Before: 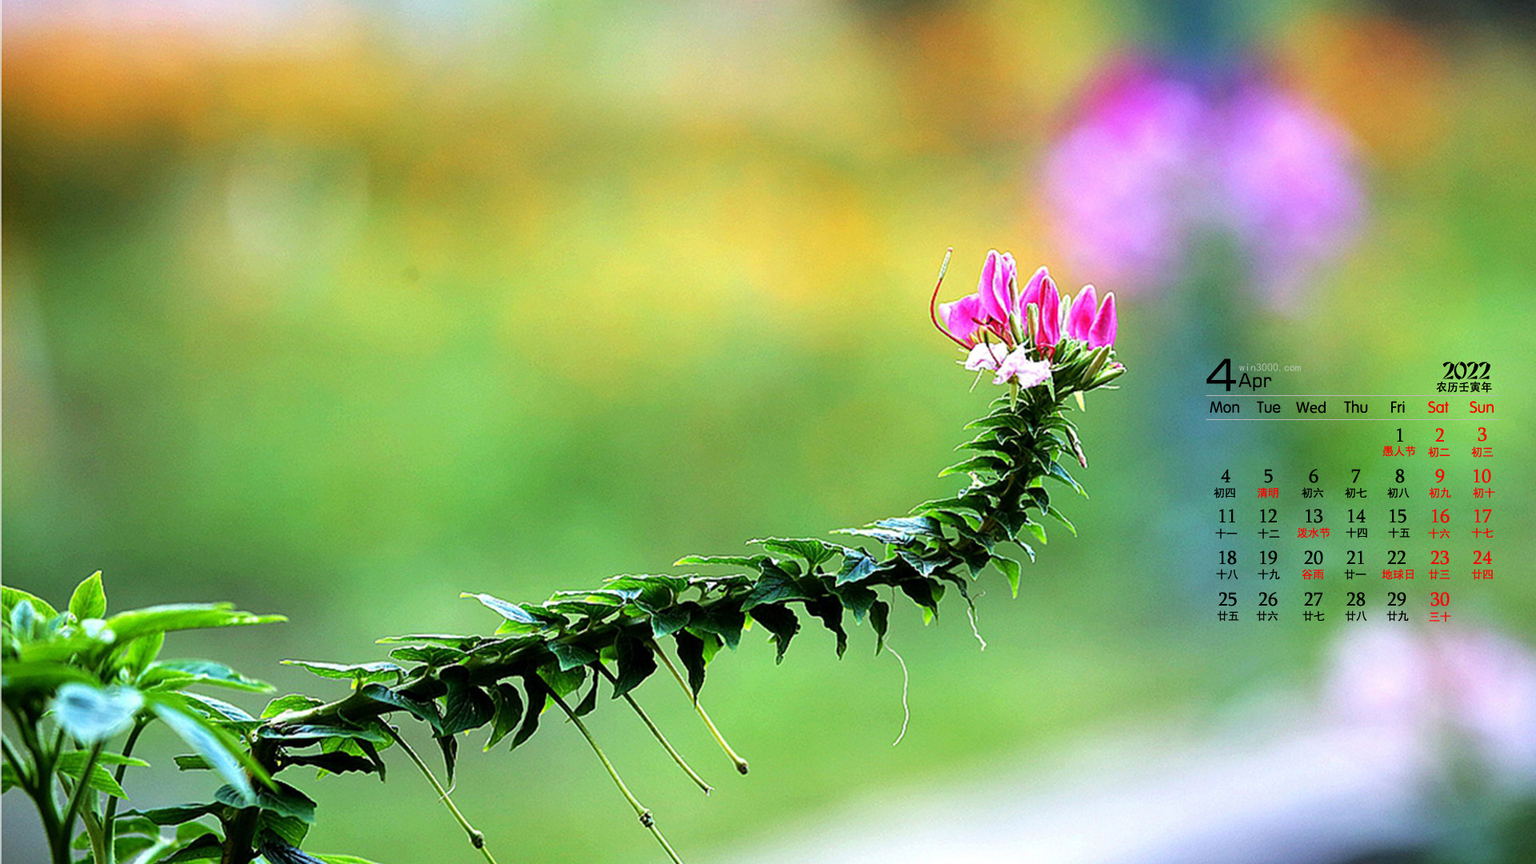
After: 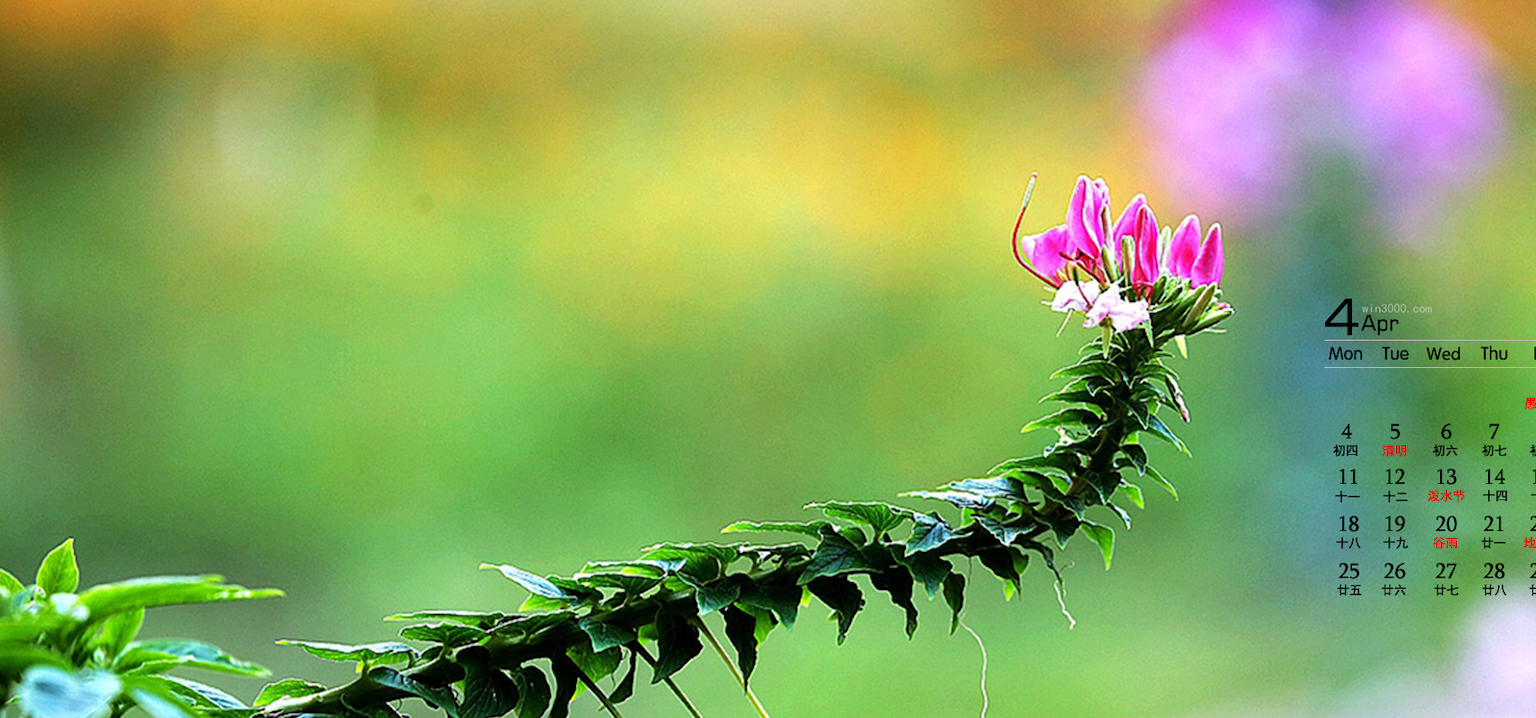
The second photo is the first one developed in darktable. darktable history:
crop and rotate: left 2.435%, top 11.096%, right 9.244%, bottom 15.392%
